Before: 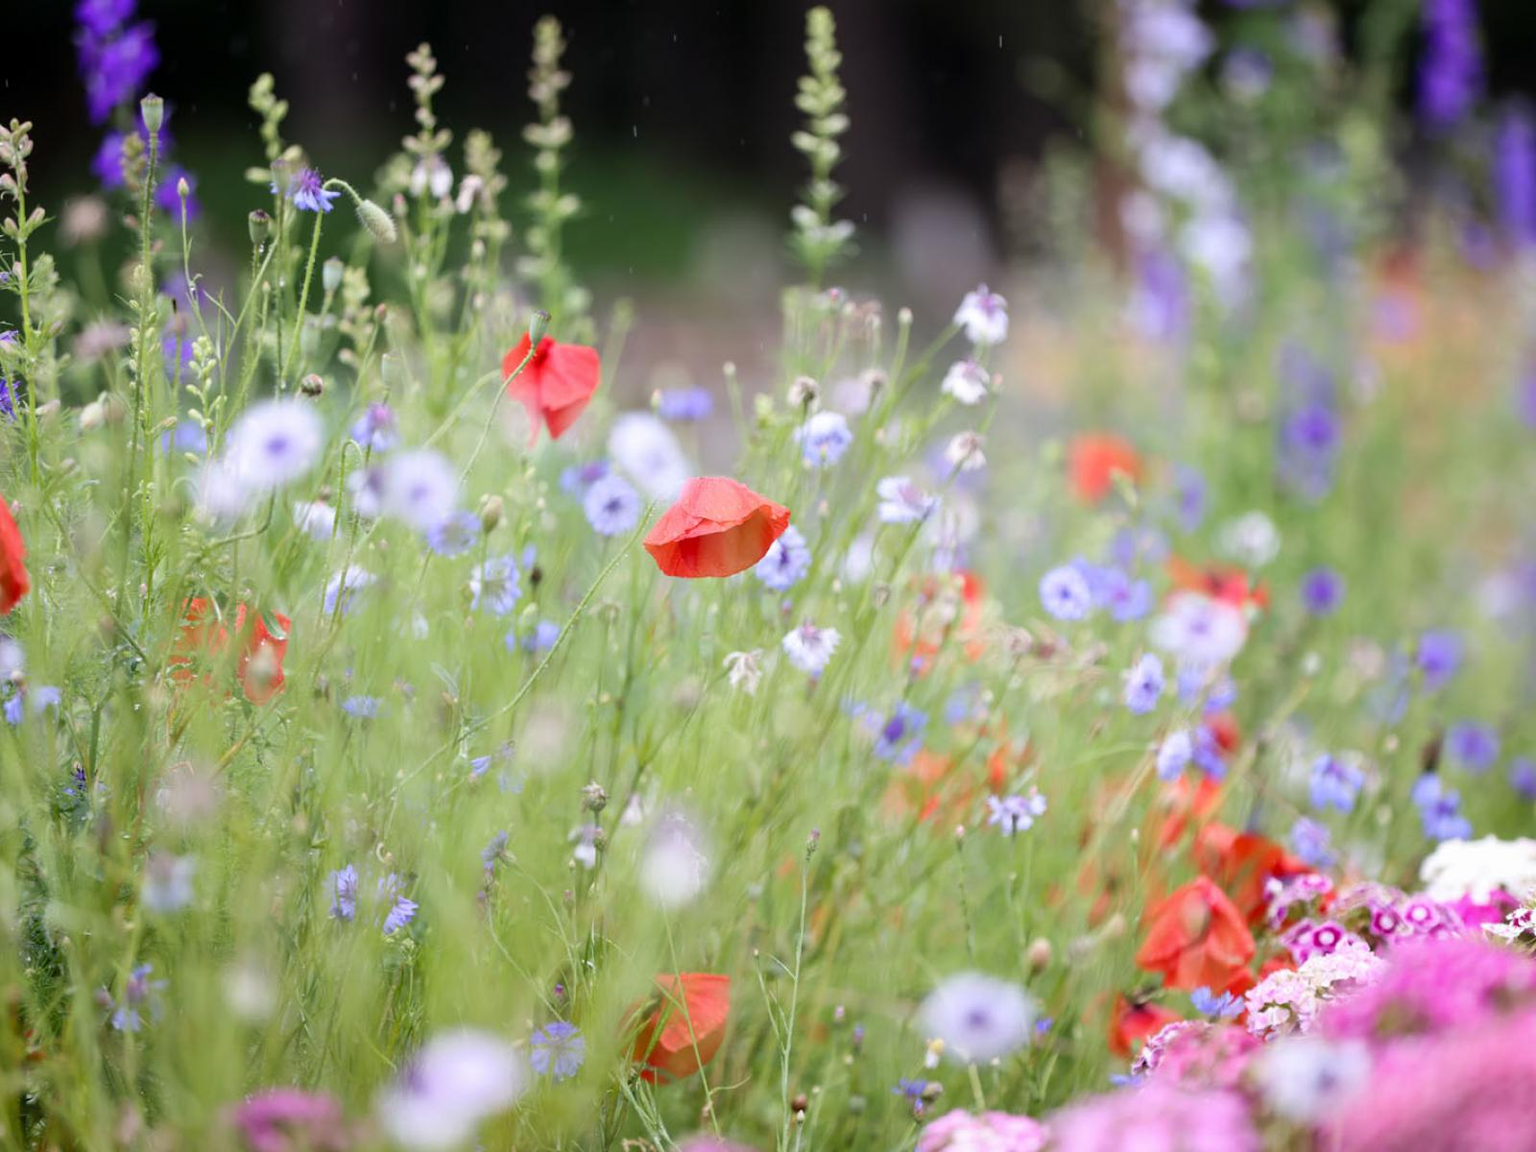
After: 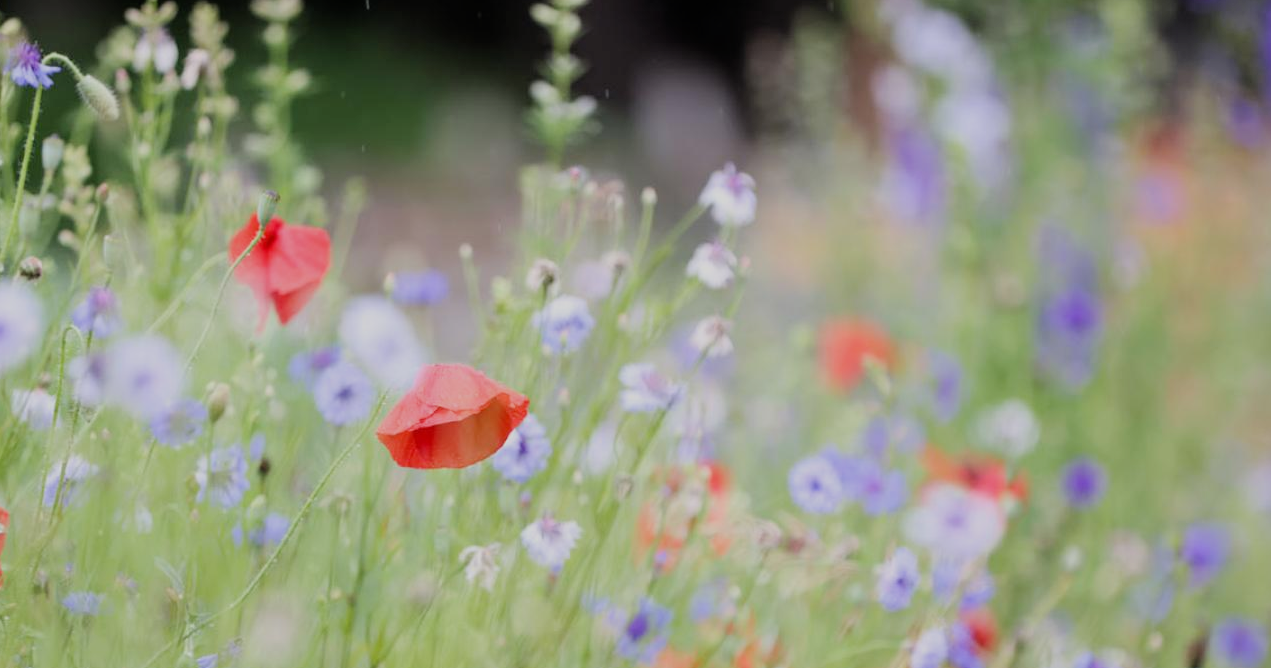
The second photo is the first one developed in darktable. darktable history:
crop: left 18.38%, top 11.092%, right 2.134%, bottom 33.217%
filmic rgb: black relative exposure -7.65 EV, white relative exposure 4.56 EV, hardness 3.61
